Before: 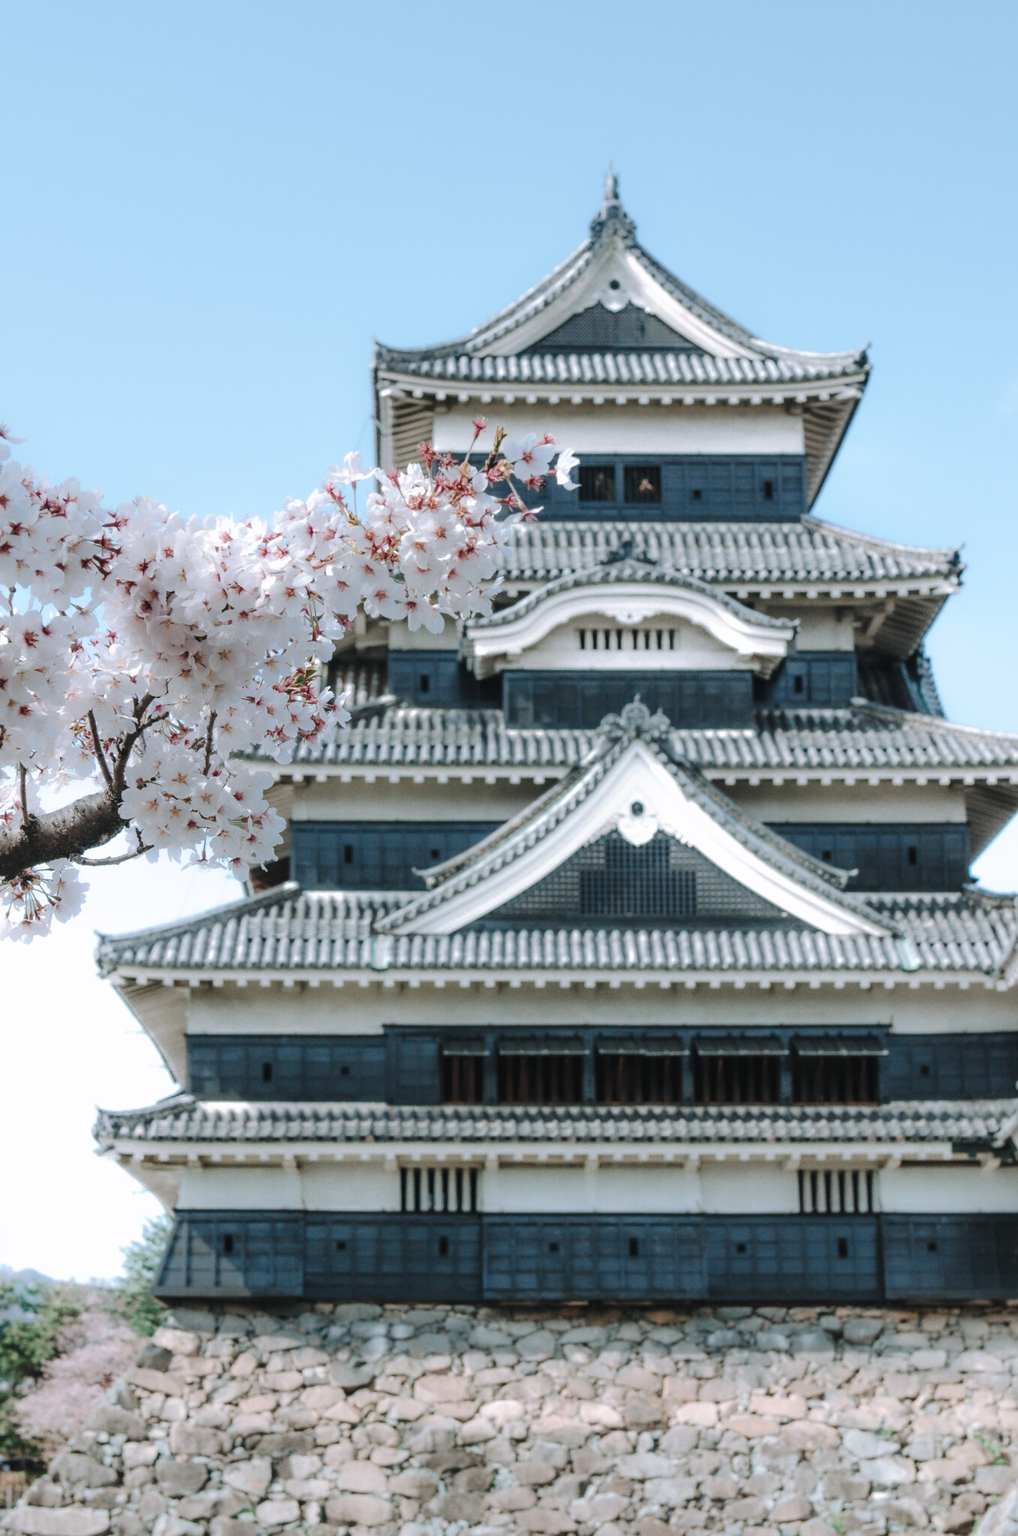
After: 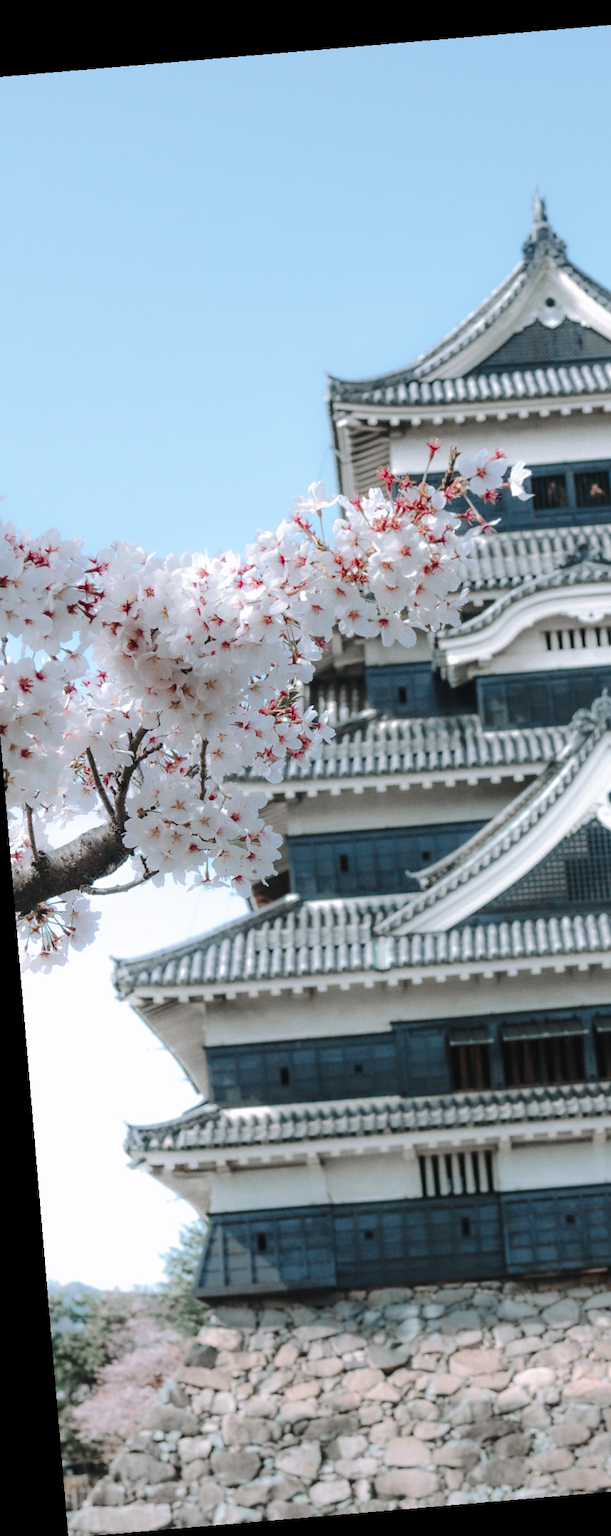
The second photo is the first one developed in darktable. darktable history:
rotate and perspective: rotation -4.86°, automatic cropping off
color zones: curves: ch1 [(0, 0.708) (0.088, 0.648) (0.245, 0.187) (0.429, 0.326) (0.571, 0.498) (0.714, 0.5) (0.857, 0.5) (1, 0.708)]
crop: left 5.114%, right 38.589%
